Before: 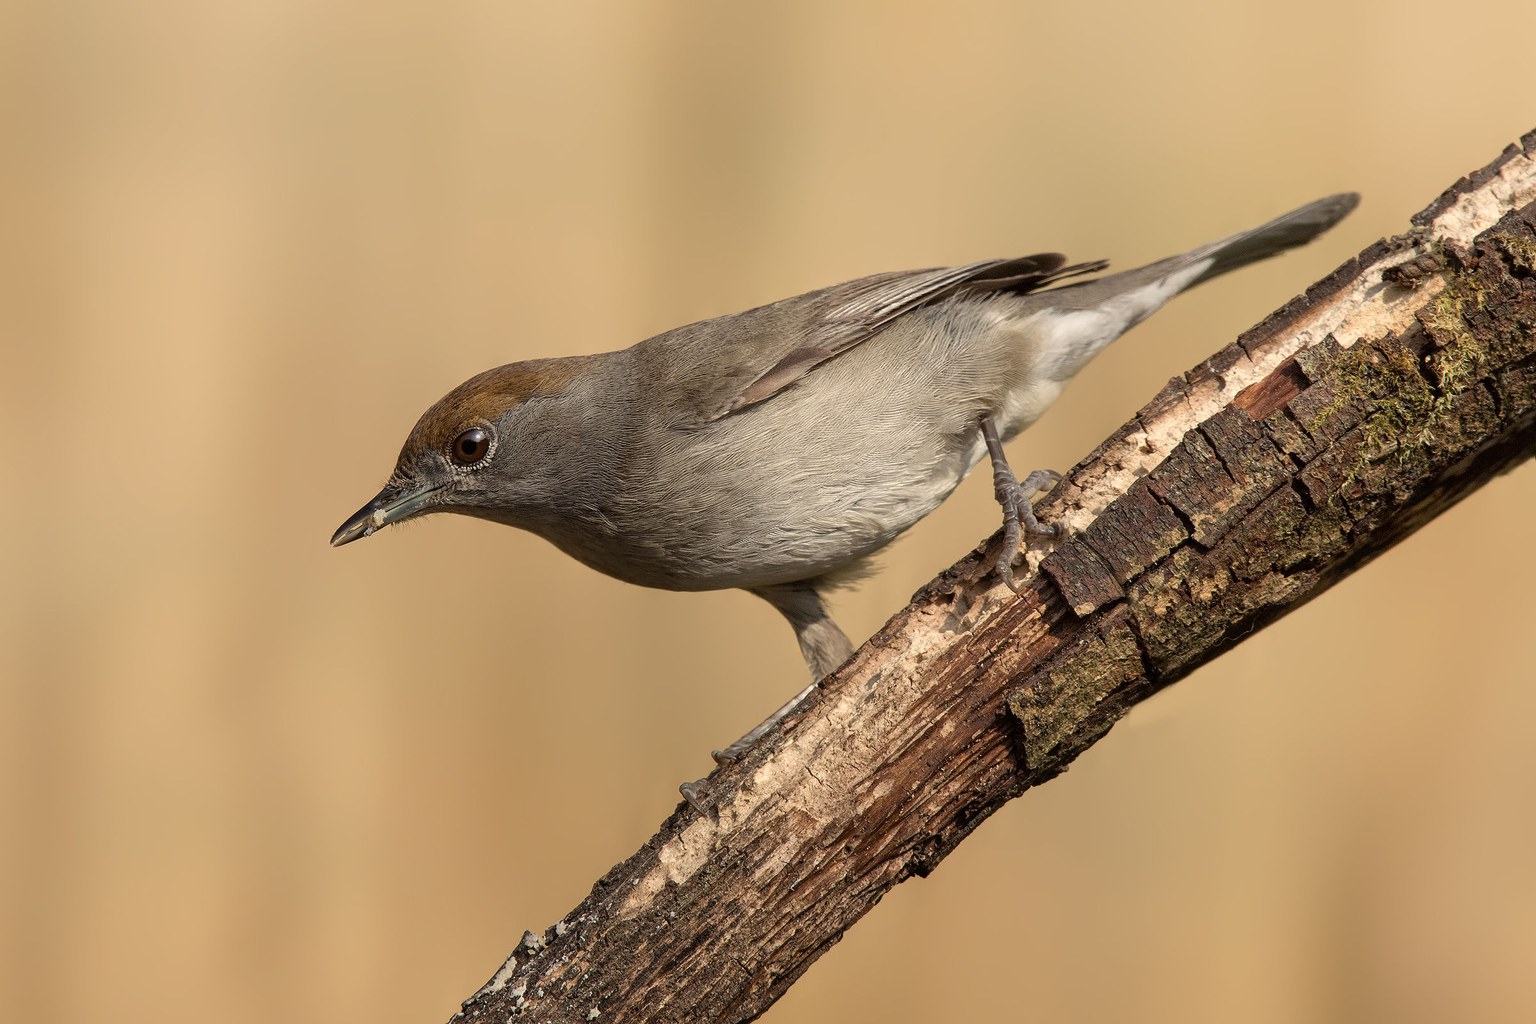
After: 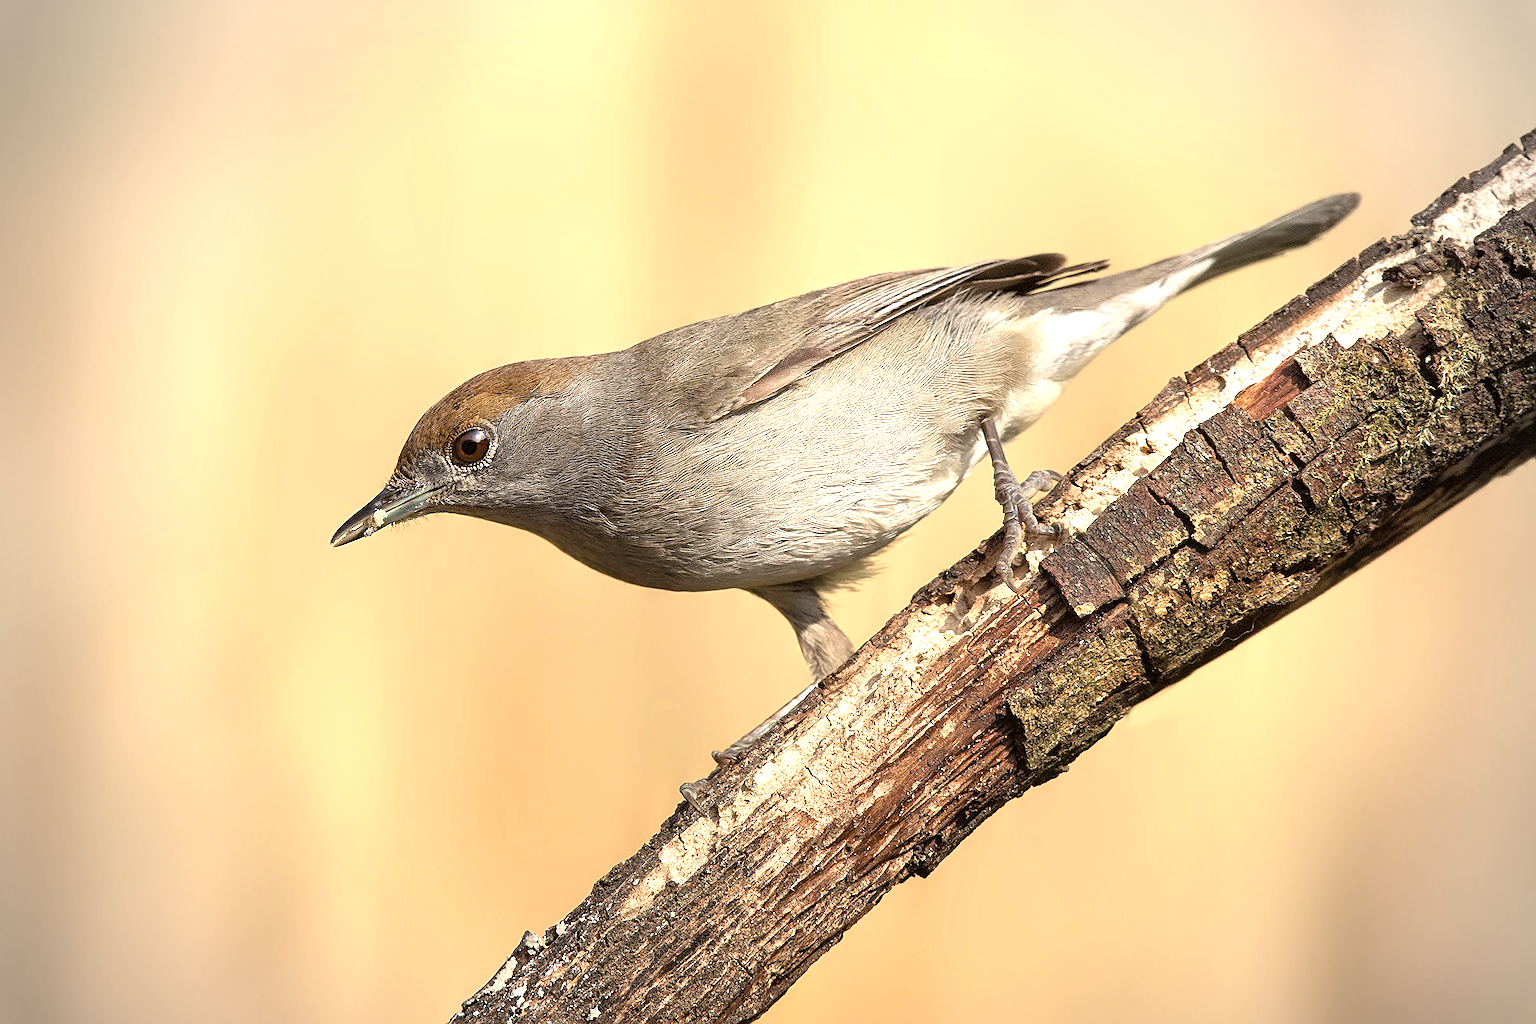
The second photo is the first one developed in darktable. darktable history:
exposure: black level correction 0, exposure 1.096 EV, compensate exposure bias true, compensate highlight preservation false
sharpen: on, module defaults
vignetting: fall-off start 67.16%, width/height ratio 1.019
